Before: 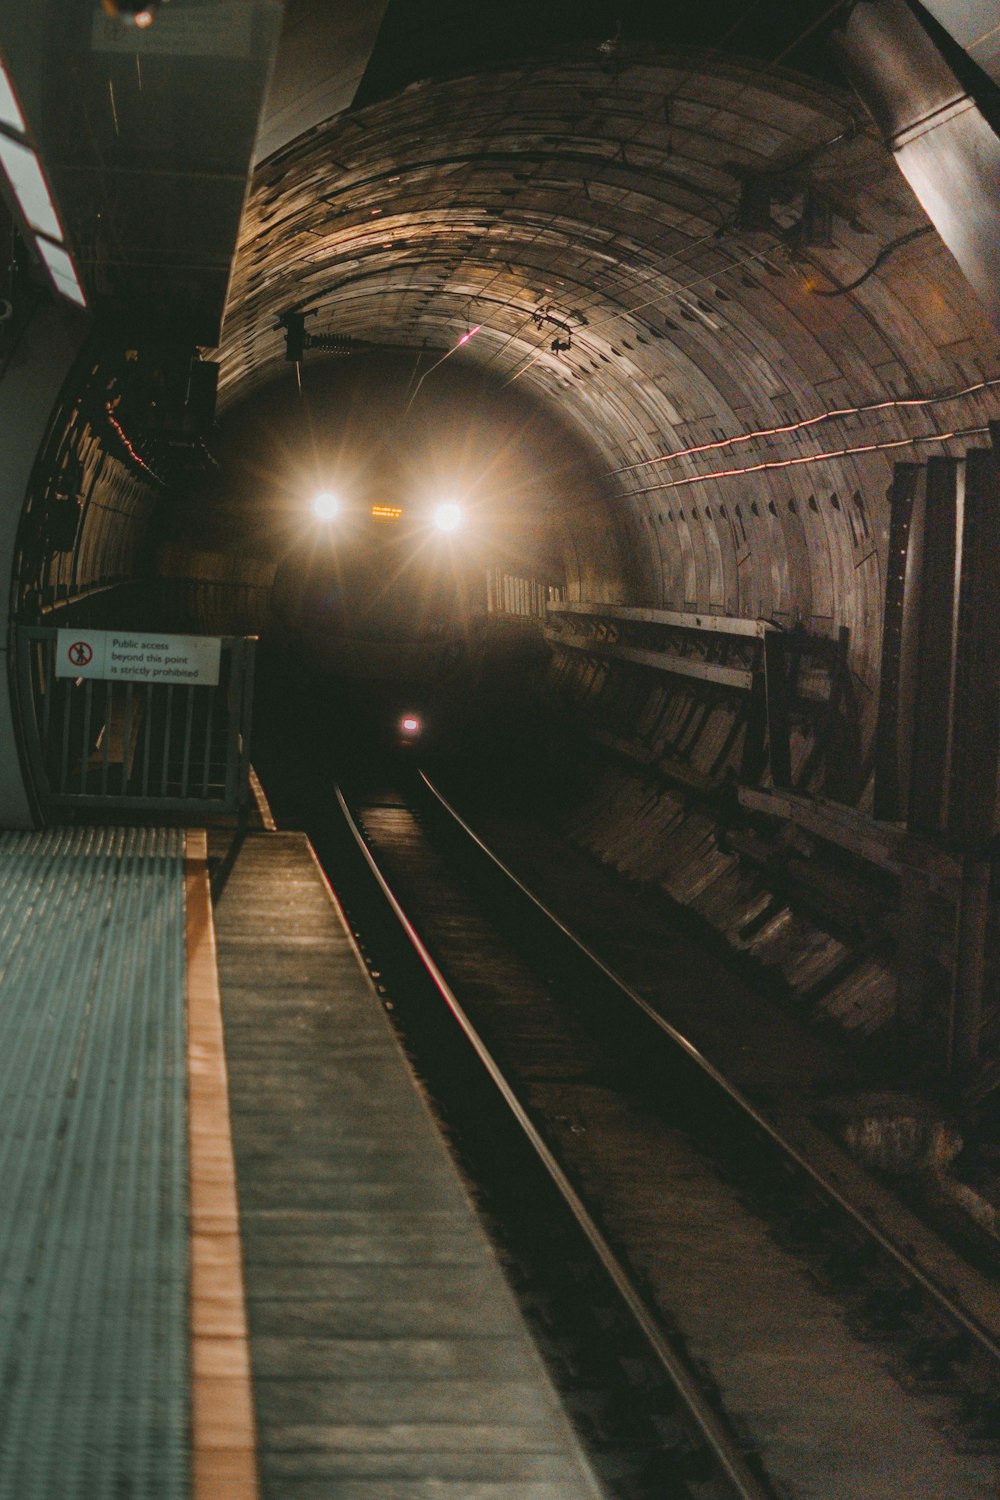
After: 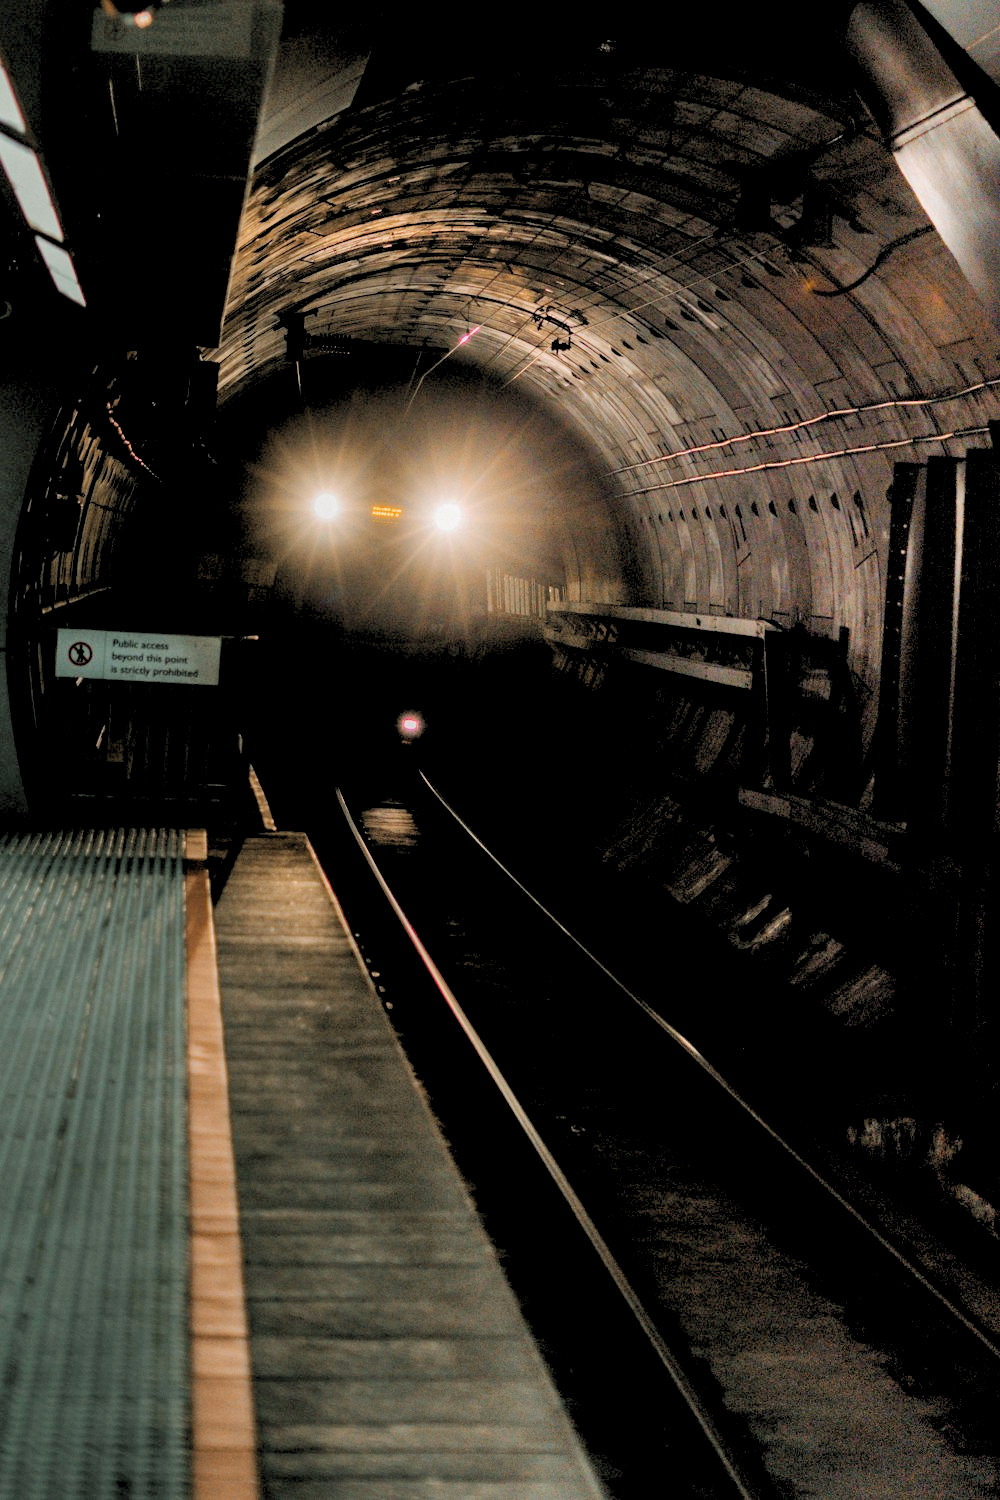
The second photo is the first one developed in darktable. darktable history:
rgb levels: levels [[0.029, 0.461, 0.922], [0, 0.5, 1], [0, 0.5, 1]]
shadows and highlights: shadows 32, highlights -32, soften with gaussian
